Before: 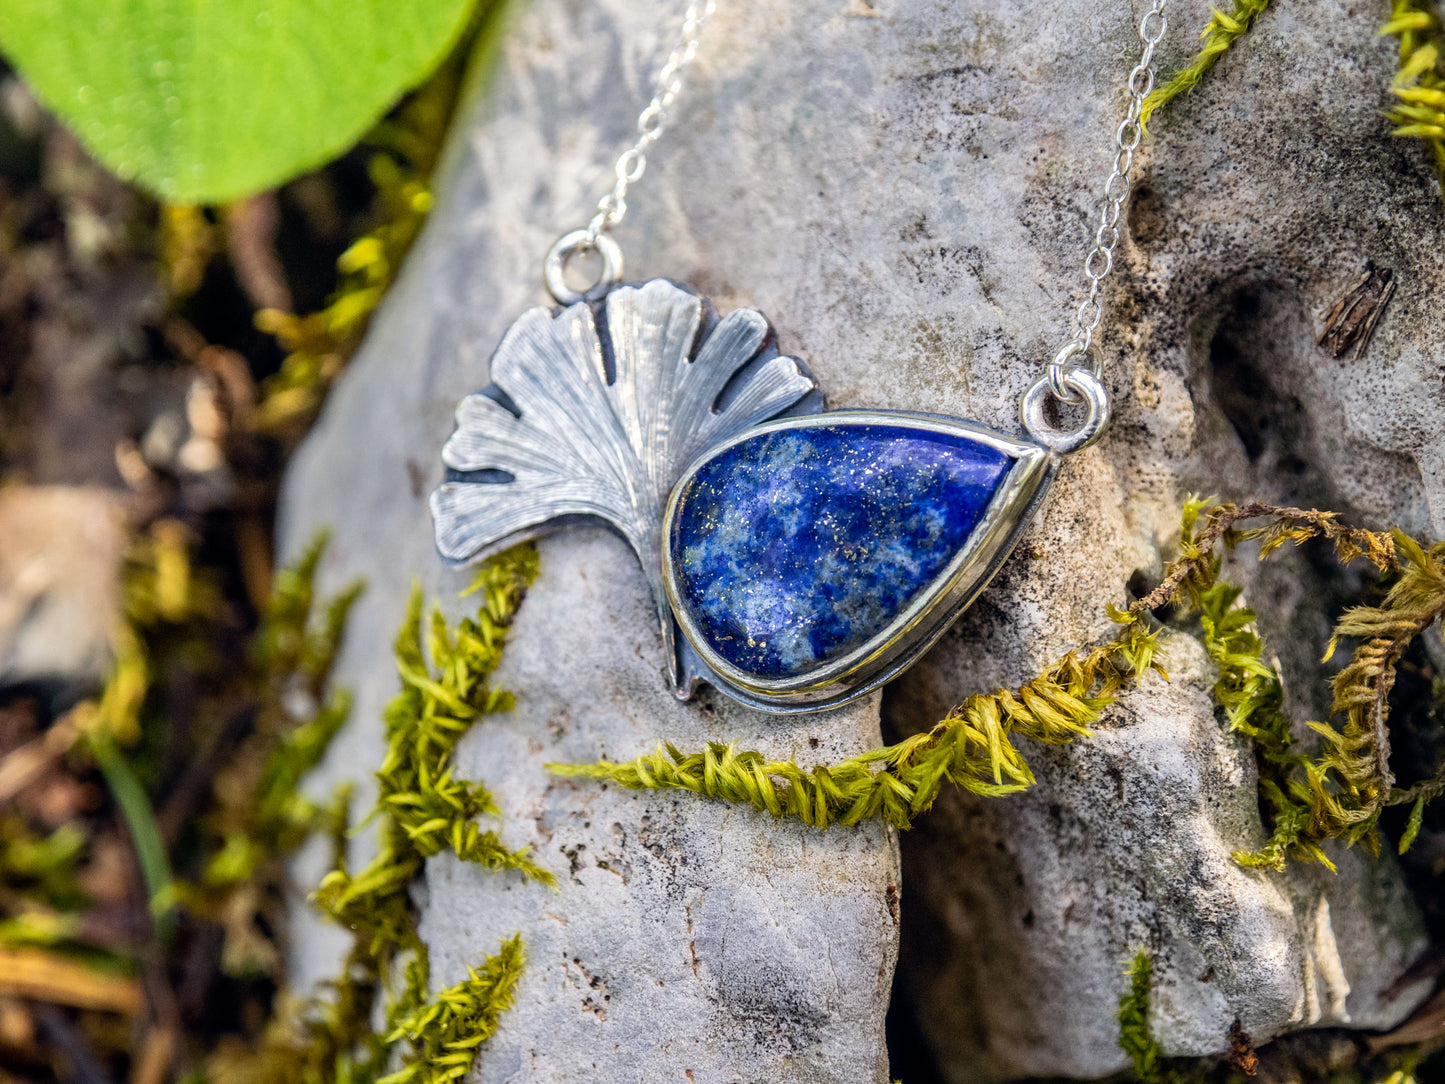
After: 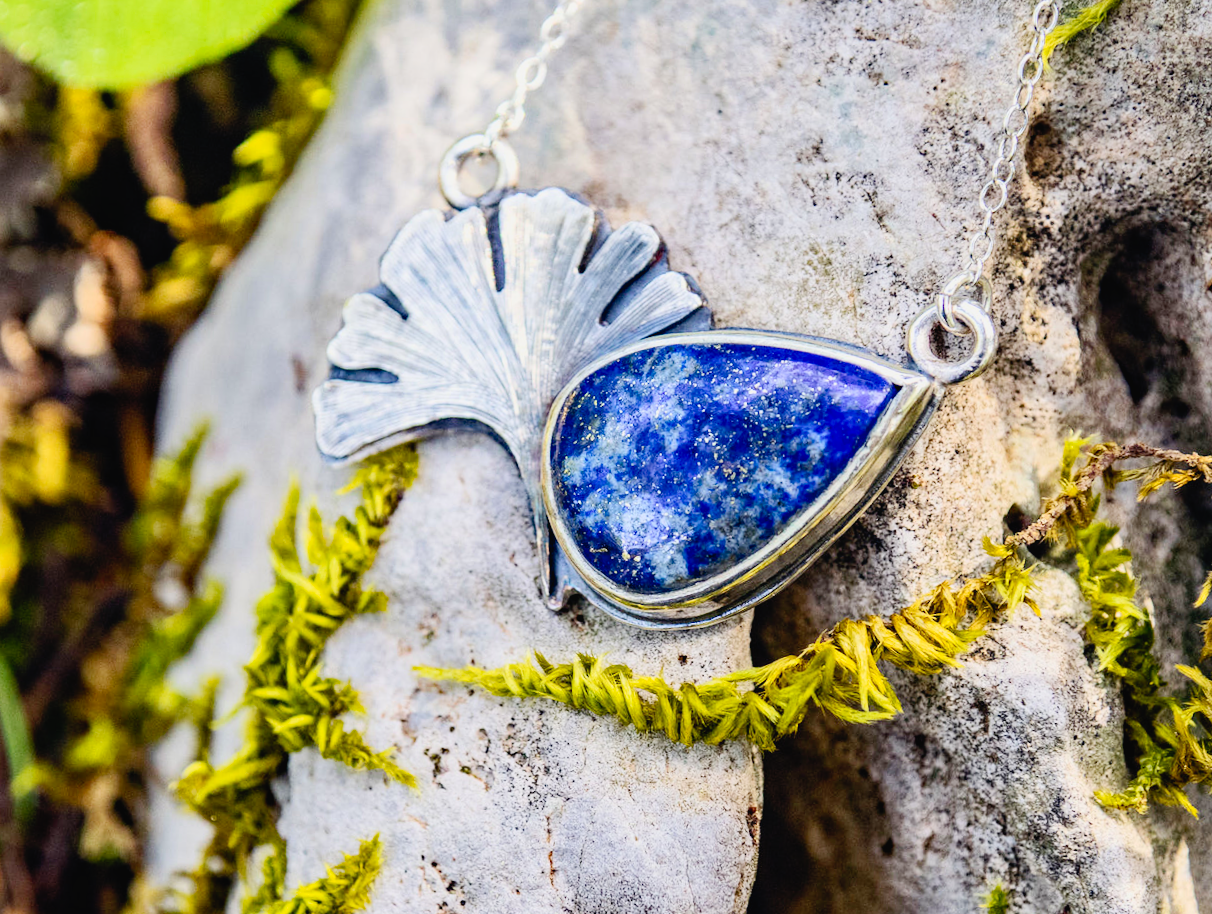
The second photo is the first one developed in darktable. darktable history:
crop and rotate: angle -3.09°, left 5.395%, top 5.204%, right 4.764%, bottom 4.44%
tone curve: curves: ch0 [(0, 0.019) (0.066, 0.043) (0.189, 0.182) (0.368, 0.407) (0.501, 0.564) (0.677, 0.729) (0.851, 0.861) (0.997, 0.959)]; ch1 [(0, 0) (0.187, 0.121) (0.388, 0.346) (0.437, 0.409) (0.474, 0.472) (0.499, 0.501) (0.514, 0.507) (0.548, 0.557) (0.653, 0.663) (0.812, 0.856) (1, 1)]; ch2 [(0, 0) (0.246, 0.214) (0.421, 0.427) (0.459, 0.484) (0.5, 0.504) (0.518, 0.516) (0.529, 0.548) (0.56, 0.576) (0.607, 0.63) (0.744, 0.734) (0.867, 0.821) (0.993, 0.889)], preserve colors none
haze removal: adaptive false
contrast brightness saturation: contrast 0.205, brightness 0.167, saturation 0.222
